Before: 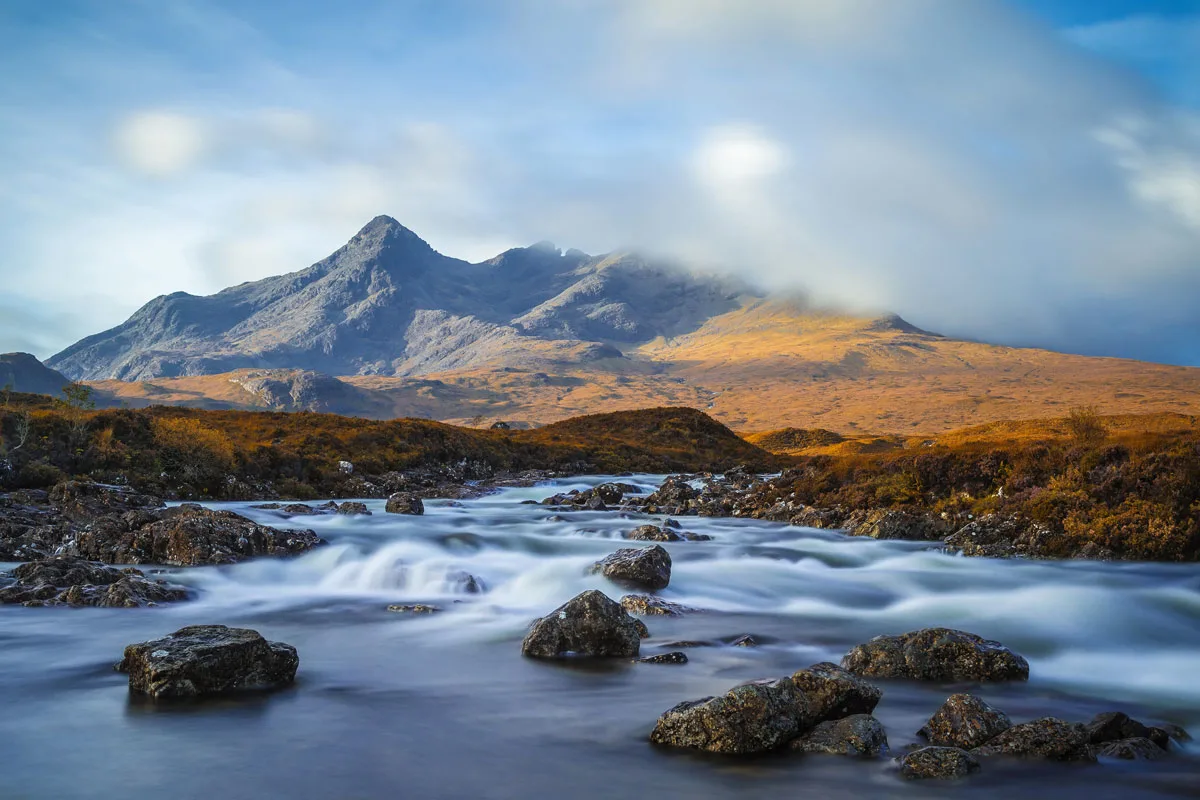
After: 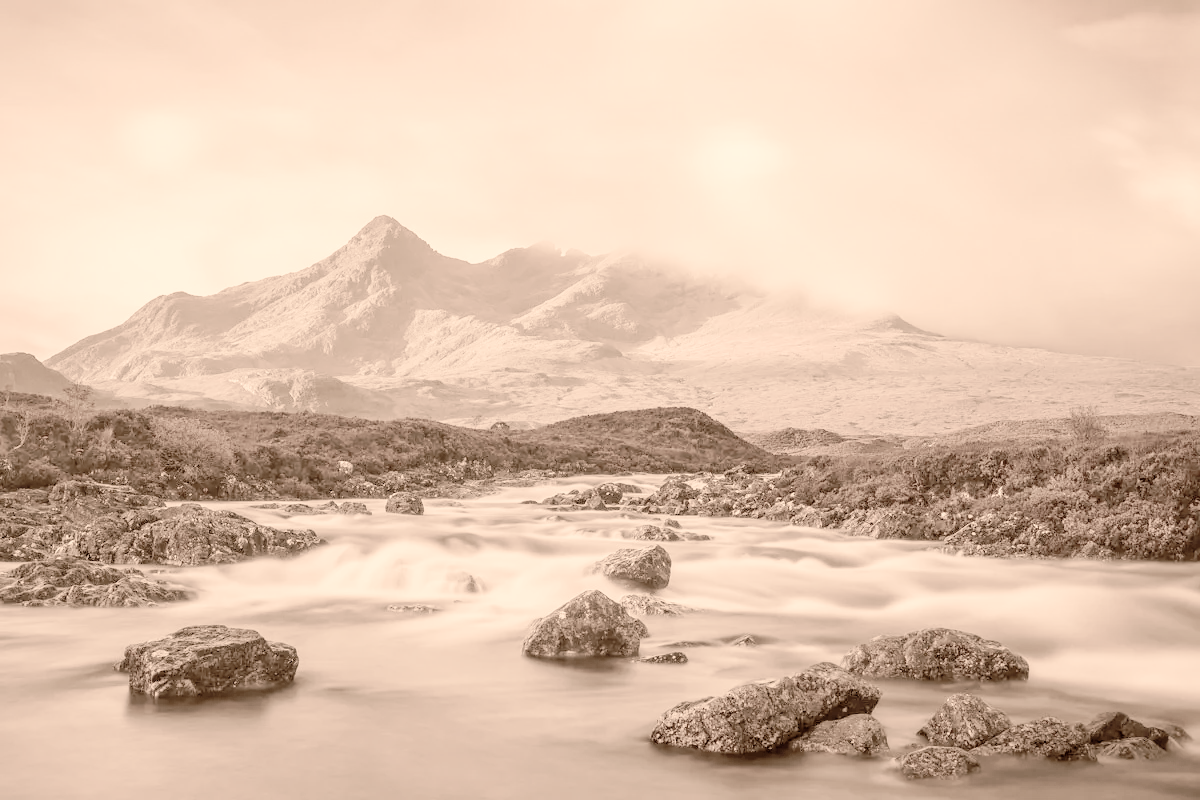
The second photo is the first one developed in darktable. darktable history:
tone curve: curves: ch0 [(0, 0) (0.003, 0.006) (0.011, 0.007) (0.025, 0.009) (0.044, 0.012) (0.069, 0.021) (0.1, 0.036) (0.136, 0.056) (0.177, 0.105) (0.224, 0.165) (0.277, 0.251) (0.335, 0.344) (0.399, 0.439) (0.468, 0.532) (0.543, 0.628) (0.623, 0.718) (0.709, 0.797) (0.801, 0.874) (0.898, 0.943) (1, 1)], preserve colors none
color look up table: target L [67.89, 87.02, 77.93, 77.5, 53.62, 55.63, 53.33, 72.02, 61.33, 56.99, 46.8, 46.49, 39.09, 11, 200.93, 85.88, 61.63, 71.21, 54.23, 48.44, 47.61, 39.68, 35.24, 30.99, 30.07, 11.24, 97.09, 88.98, 71.4, 61.25, 57.05, 63.73, 67.48, 56.65, 48.51, 44.4, 44.49, 44.71, 31.76, 28.76, 8.6, 2.428, 89.74, 78.22, 79.87, 60.3, 54.14, 30.49, 16.33], target a [11.52, 14.89, 13.25, 12.99, 8.207, 8.406, 7.94, 11.56, 9.879, 9.221, 8.324, 8.37, 8.159, 14.73, 0, 11.96, 10.03, 11.99, 7.992, 7.945, 8.321, 7.999, 7.372, 6.928, 6.837, 14.52, 11.64, 13.37, 11.29, 9.834, 8.998, 10.04, 11.01, 8.883, 7.945, 8.078, 8.454, 7.493, 6.82, 6.198, 18.53, 13.58, 13.05, 12.32, 12.84, 9.049, 7.858, 6.705, 10.68], target b [15.89, 19.43, 18.35, 18.08, 12.67, 12.16, 12.32, 16.91, 13.39, 11.87, 12.27, 12.08, 11.61, 19.06, -0.001, 18.2, 13.49, 16.82, 12, 11.68, 11.54, 11.41, 10.94, 11.61, 11.53, 19.49, 22.03, 17.74, 16.41, 13.32, 11.84, 13.92, 15.89, 12.03, 11.87, 11.15, 11.5, 10.18, 11.5, 9.967, 15.47, 5.093, 17.63, 18.26, 19.09, 12.77, 11.96, 11.36, 19.52], num patches 49
